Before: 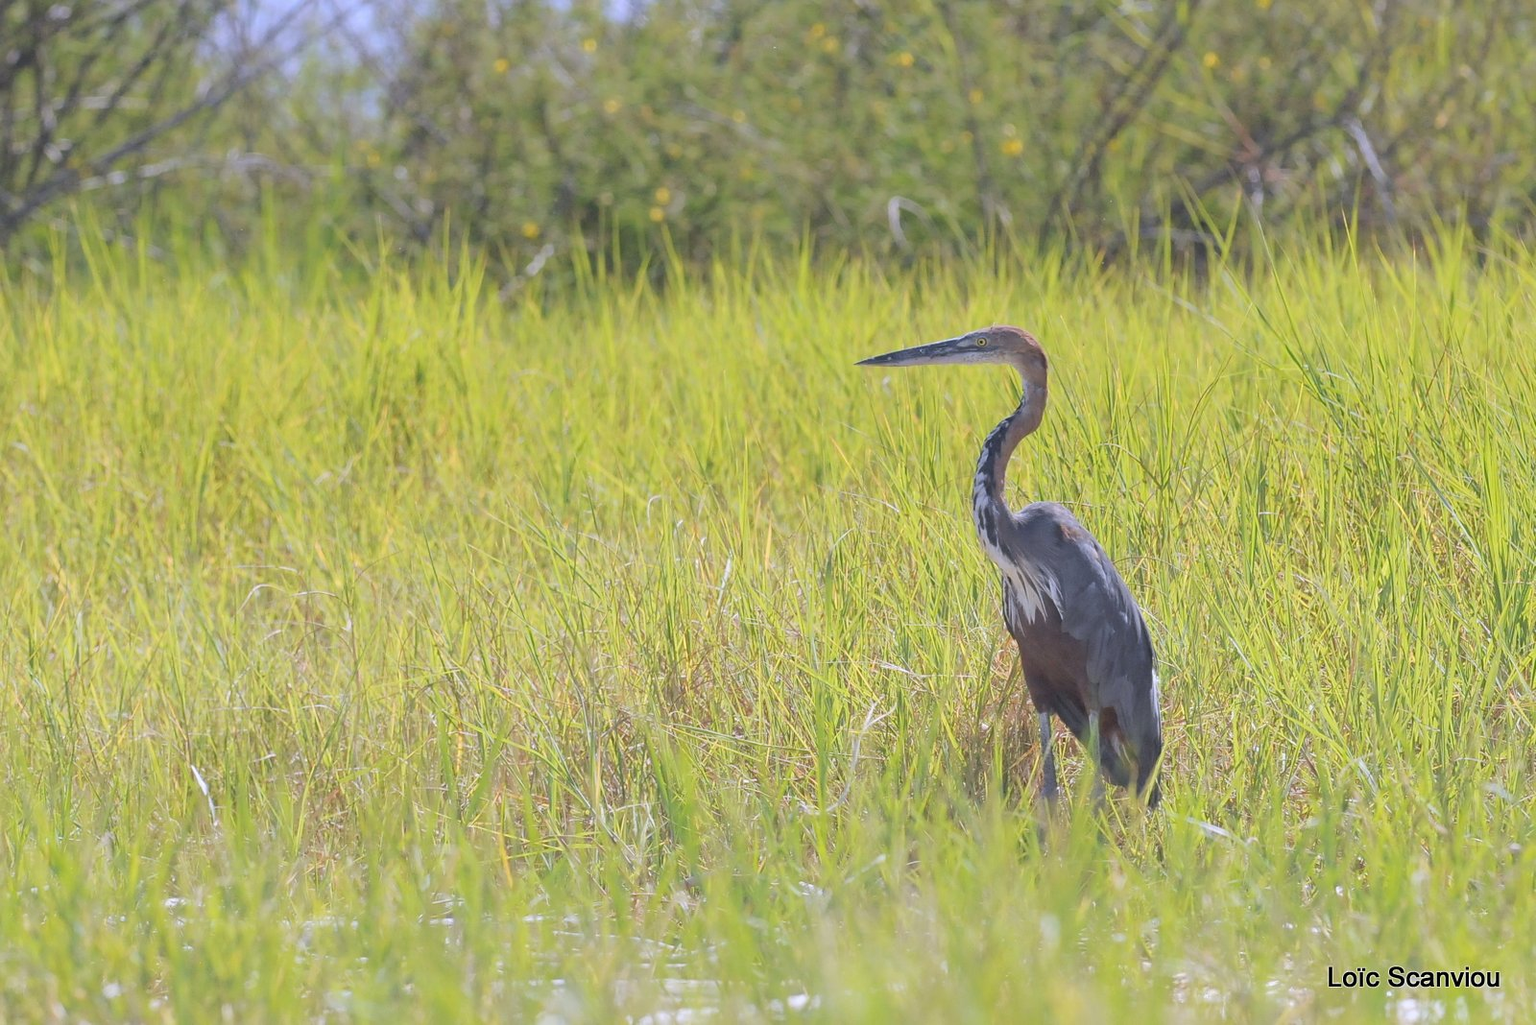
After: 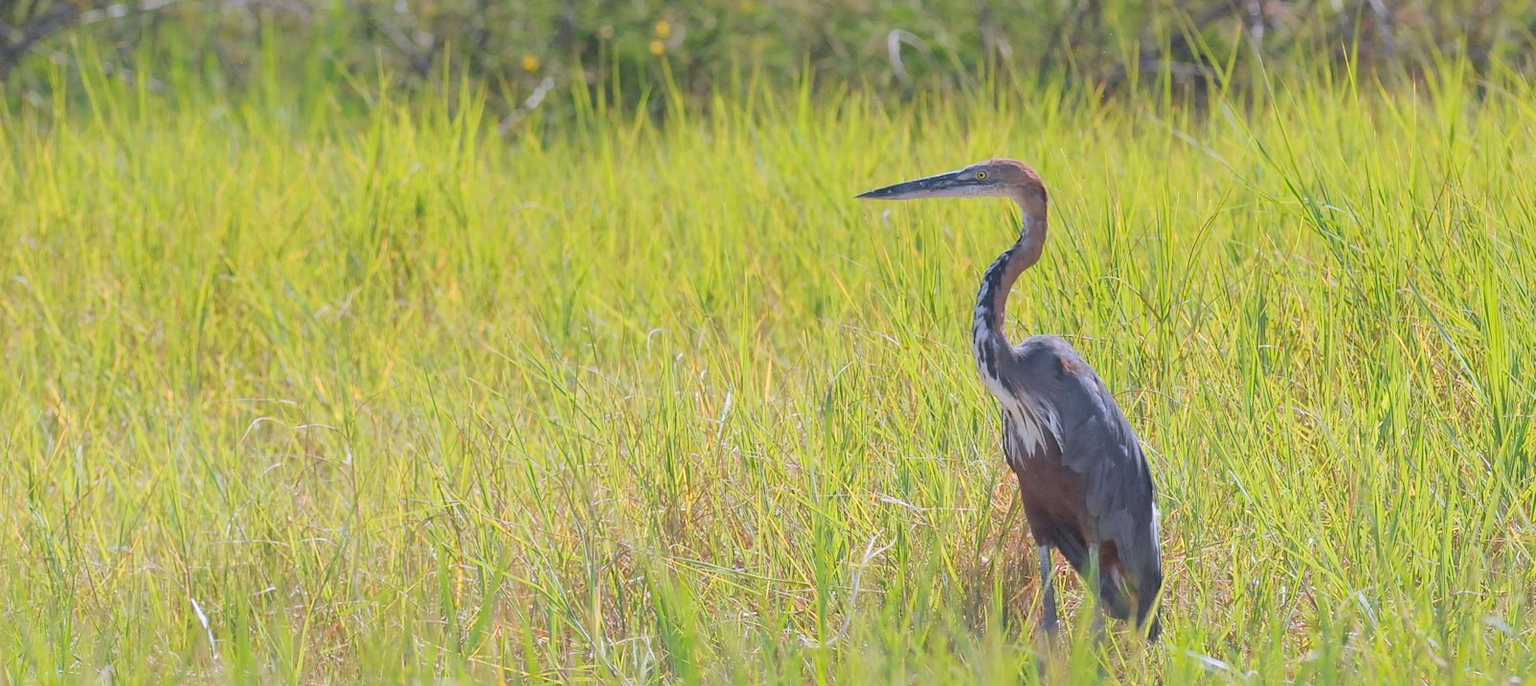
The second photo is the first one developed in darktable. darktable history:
crop: top 16.293%, bottom 16.701%
